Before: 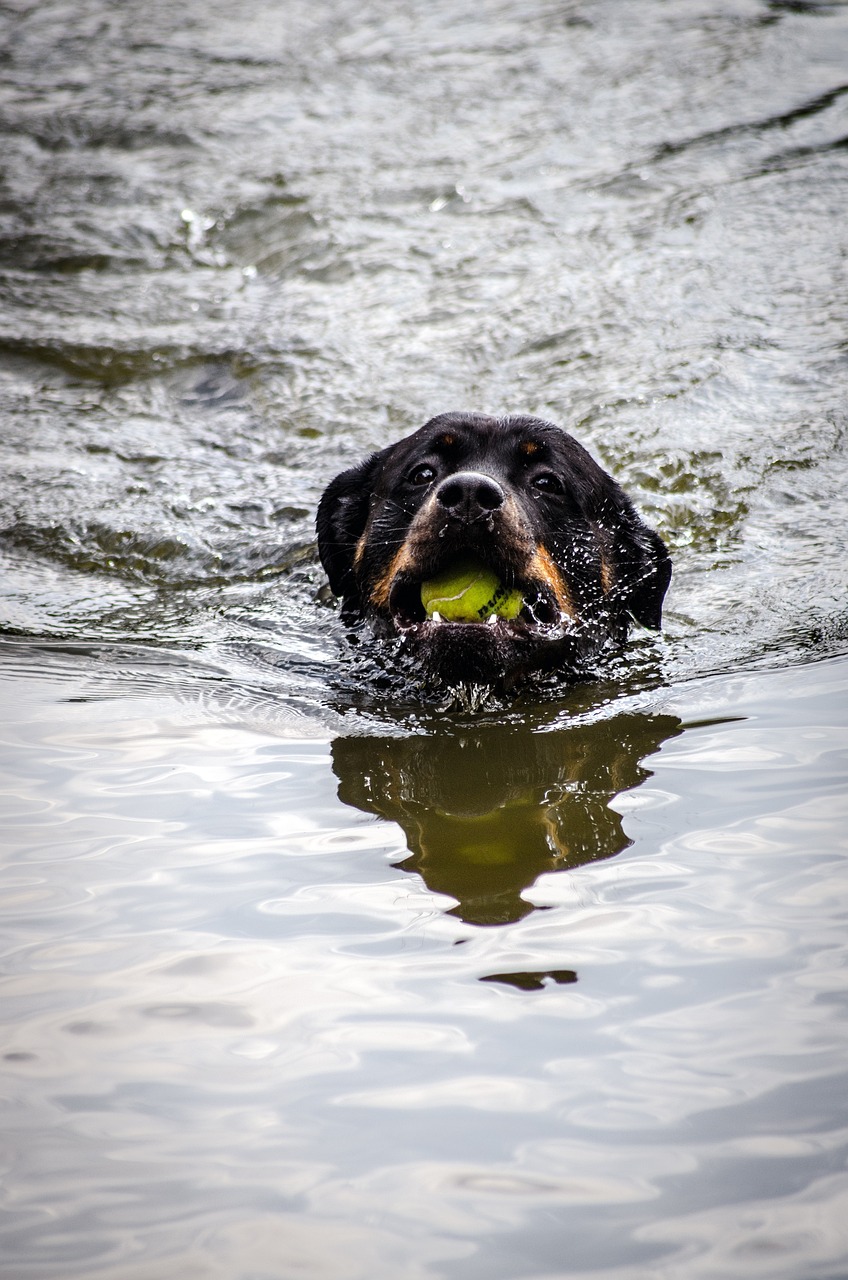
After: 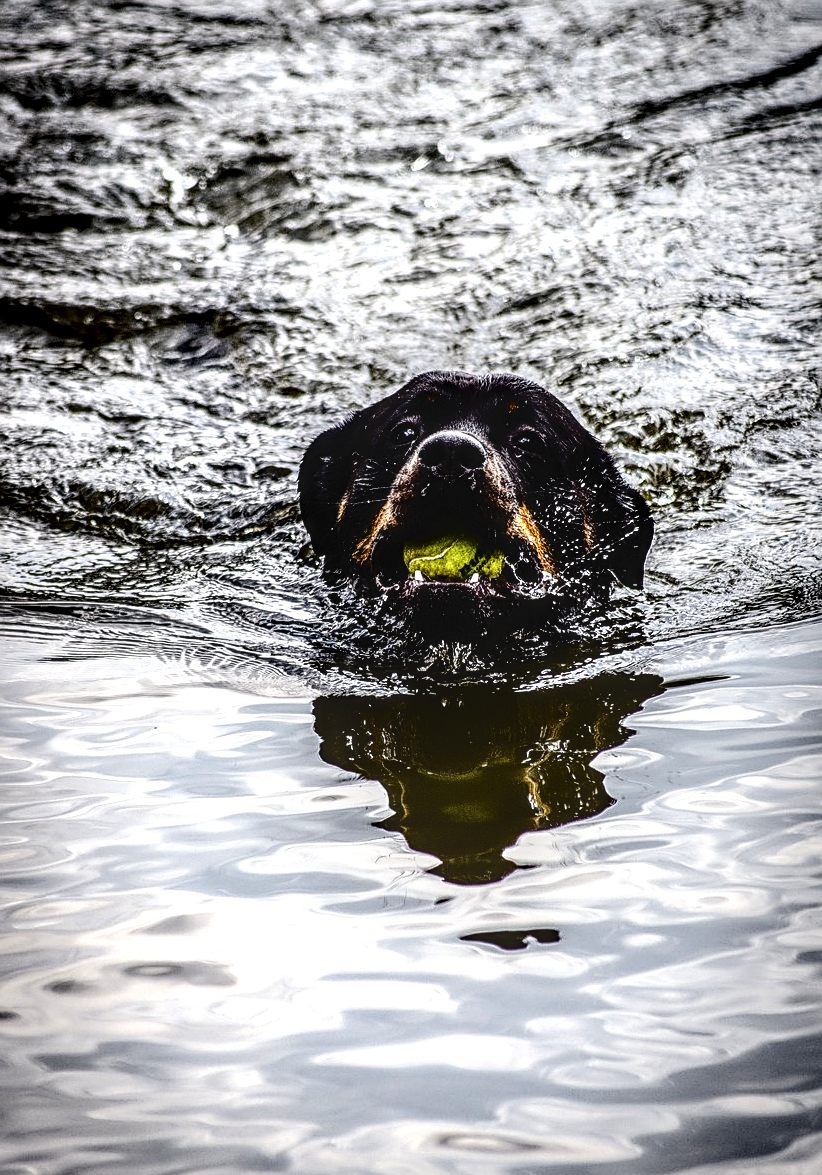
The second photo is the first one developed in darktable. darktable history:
exposure: exposure -0.937 EV, compensate highlight preservation false
tone equalizer: -8 EV -0.722 EV, -7 EV -0.72 EV, -6 EV -0.623 EV, -5 EV -0.382 EV, -3 EV 0.368 EV, -2 EV 0.6 EV, -1 EV 0.683 EV, +0 EV 0.766 EV, edges refinement/feathering 500, mask exposure compensation -1.57 EV, preserve details no
sharpen: on, module defaults
shadows and highlights: shadows 13.83, white point adjustment 1.16, soften with gaussian
local contrast: highlights 1%, shadows 7%, detail 182%
tone curve: curves: ch0 [(0, 0) (0.003, 0.006) (0.011, 0.007) (0.025, 0.009) (0.044, 0.012) (0.069, 0.021) (0.1, 0.036) (0.136, 0.056) (0.177, 0.105) (0.224, 0.165) (0.277, 0.251) (0.335, 0.344) (0.399, 0.439) (0.468, 0.532) (0.543, 0.628) (0.623, 0.718) (0.709, 0.797) (0.801, 0.874) (0.898, 0.943) (1, 1)], color space Lab, independent channels, preserve colors none
crop: left 2.197%, top 3.23%, right 0.804%, bottom 4.951%
color balance rgb: perceptual saturation grading › global saturation 20%, perceptual saturation grading › highlights -14.09%, perceptual saturation grading › shadows 49.964%, perceptual brilliance grading › global brilliance 14.451%, perceptual brilliance grading › shadows -35.692%
